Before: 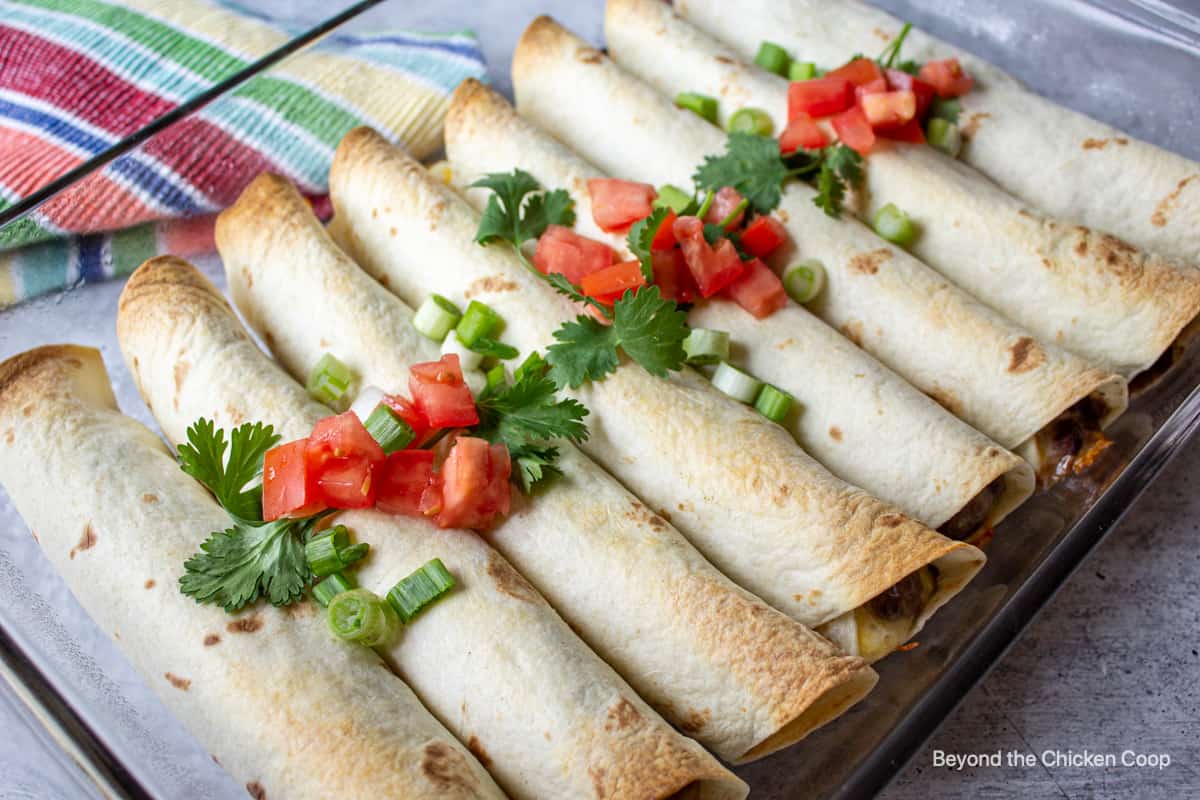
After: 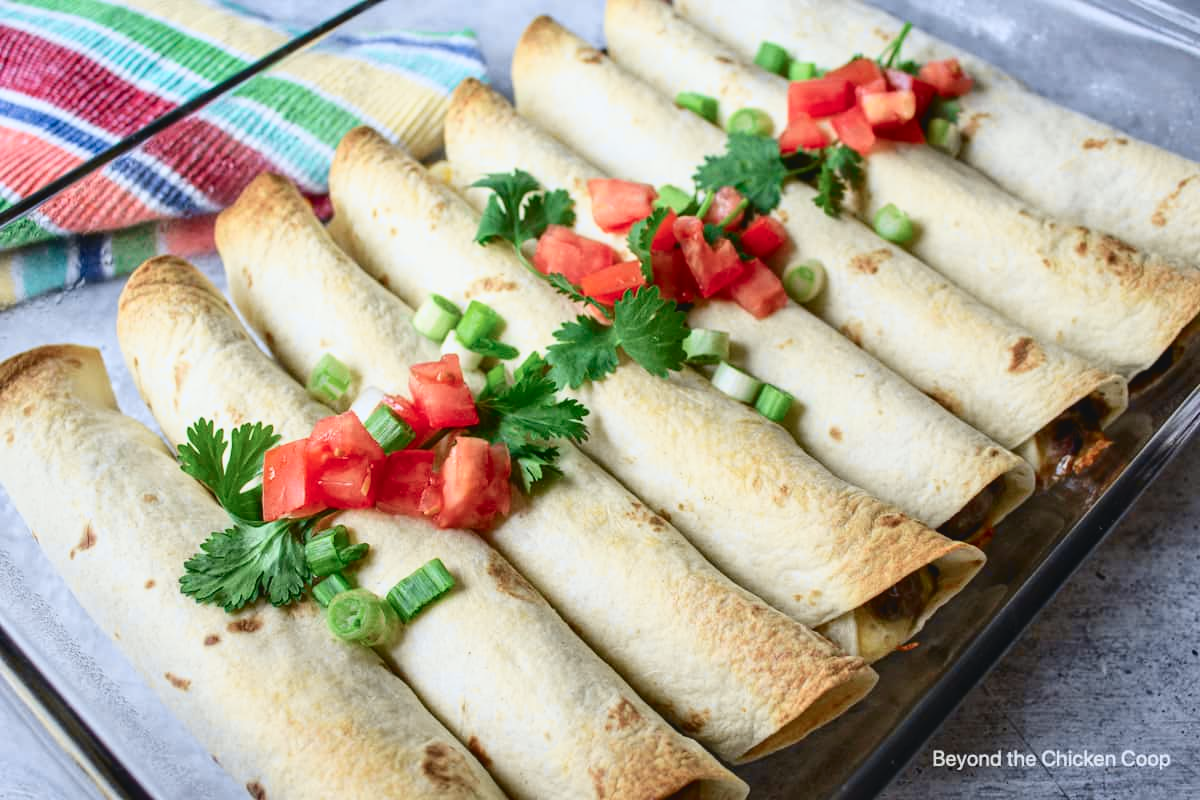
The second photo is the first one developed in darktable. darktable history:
exposure: compensate exposure bias true, compensate highlight preservation false
tone curve: curves: ch0 [(0, 0.039) (0.104, 0.103) (0.273, 0.267) (0.448, 0.487) (0.704, 0.761) (0.886, 0.922) (0.994, 0.971)]; ch1 [(0, 0) (0.335, 0.298) (0.446, 0.413) (0.485, 0.487) (0.515, 0.503) (0.566, 0.563) (0.641, 0.655) (1, 1)]; ch2 [(0, 0) (0.314, 0.301) (0.421, 0.411) (0.502, 0.494) (0.528, 0.54) (0.557, 0.559) (0.612, 0.62) (0.722, 0.686) (1, 1)], color space Lab, independent channels, preserve colors none
